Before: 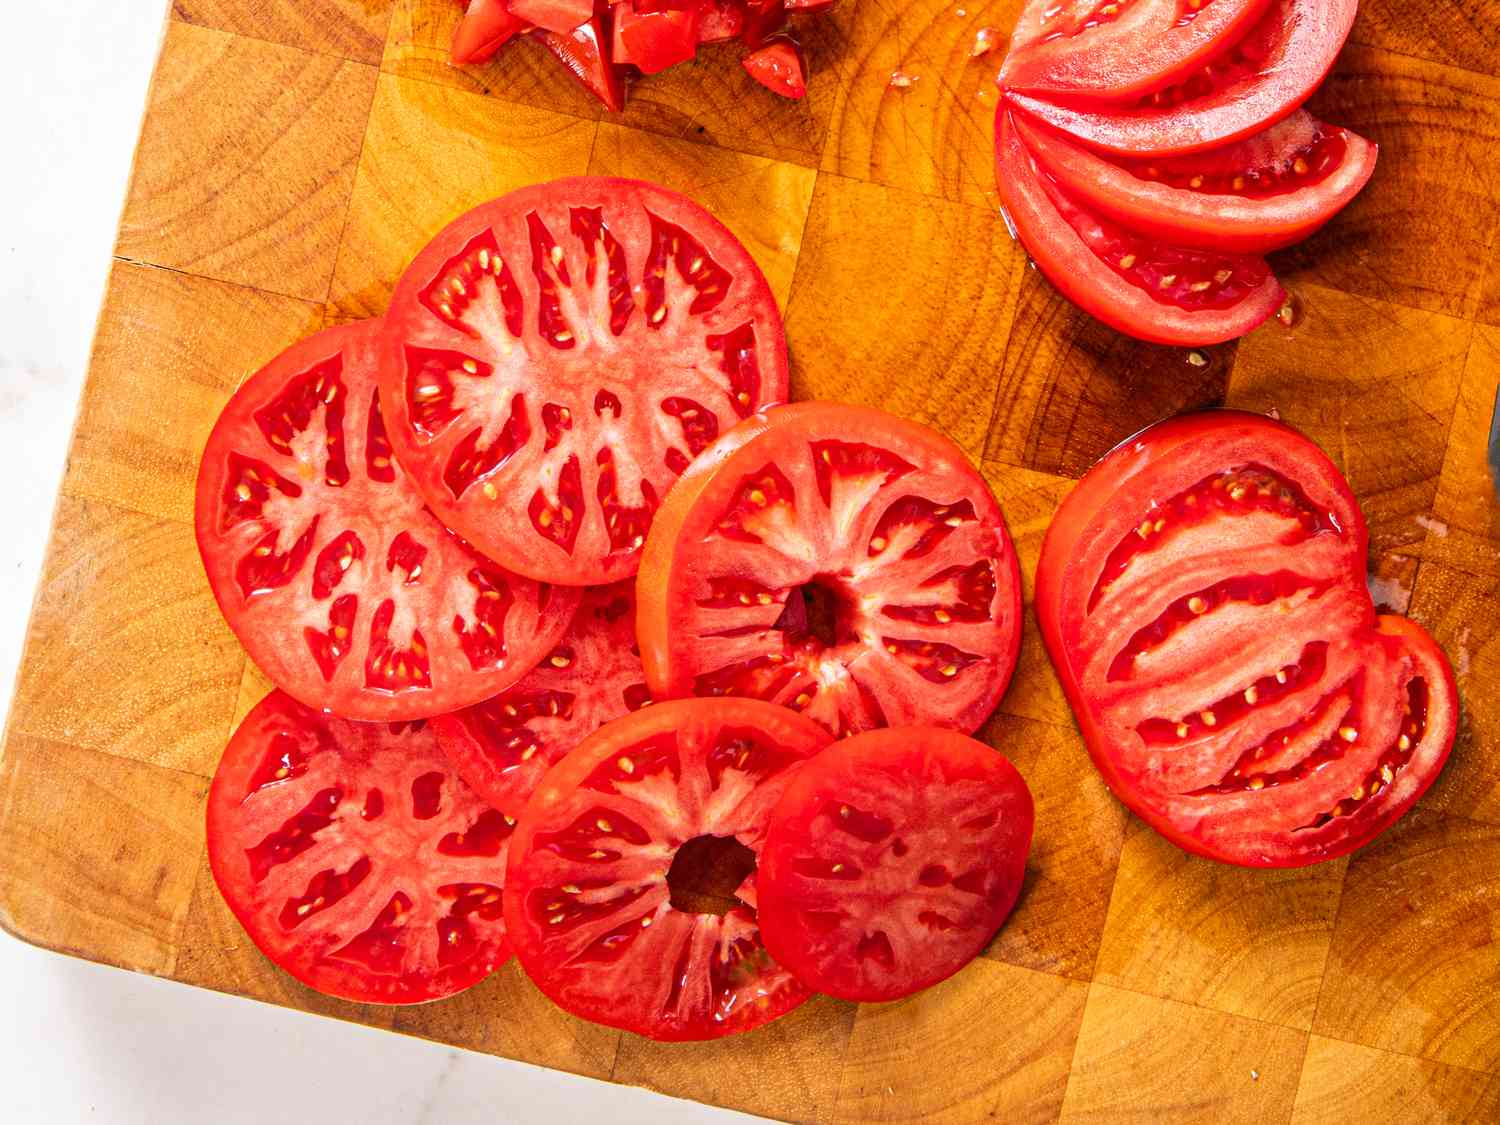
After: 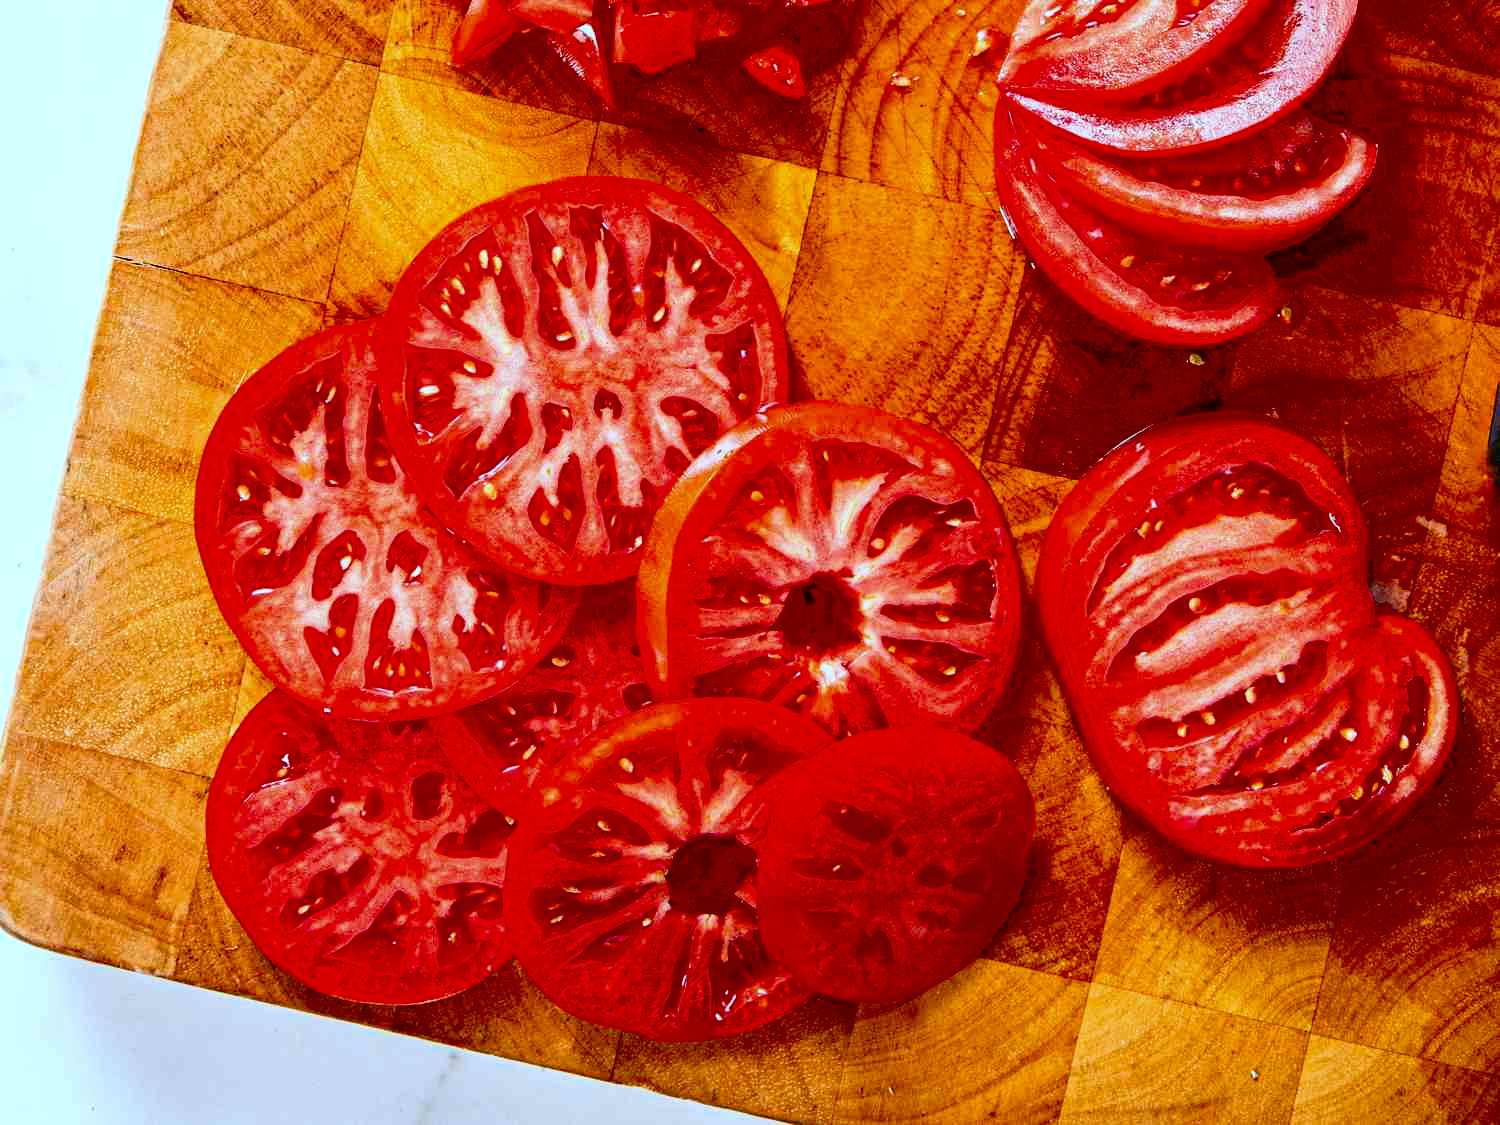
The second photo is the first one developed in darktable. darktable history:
exposure: black level correction 0.047, exposure 0.013 EV, compensate highlight preservation false
white balance: red 1, blue 1
contrast brightness saturation: contrast 0.19, brightness -0.24, saturation 0.11
color correction: highlights a* -9.35, highlights b* -23.15
